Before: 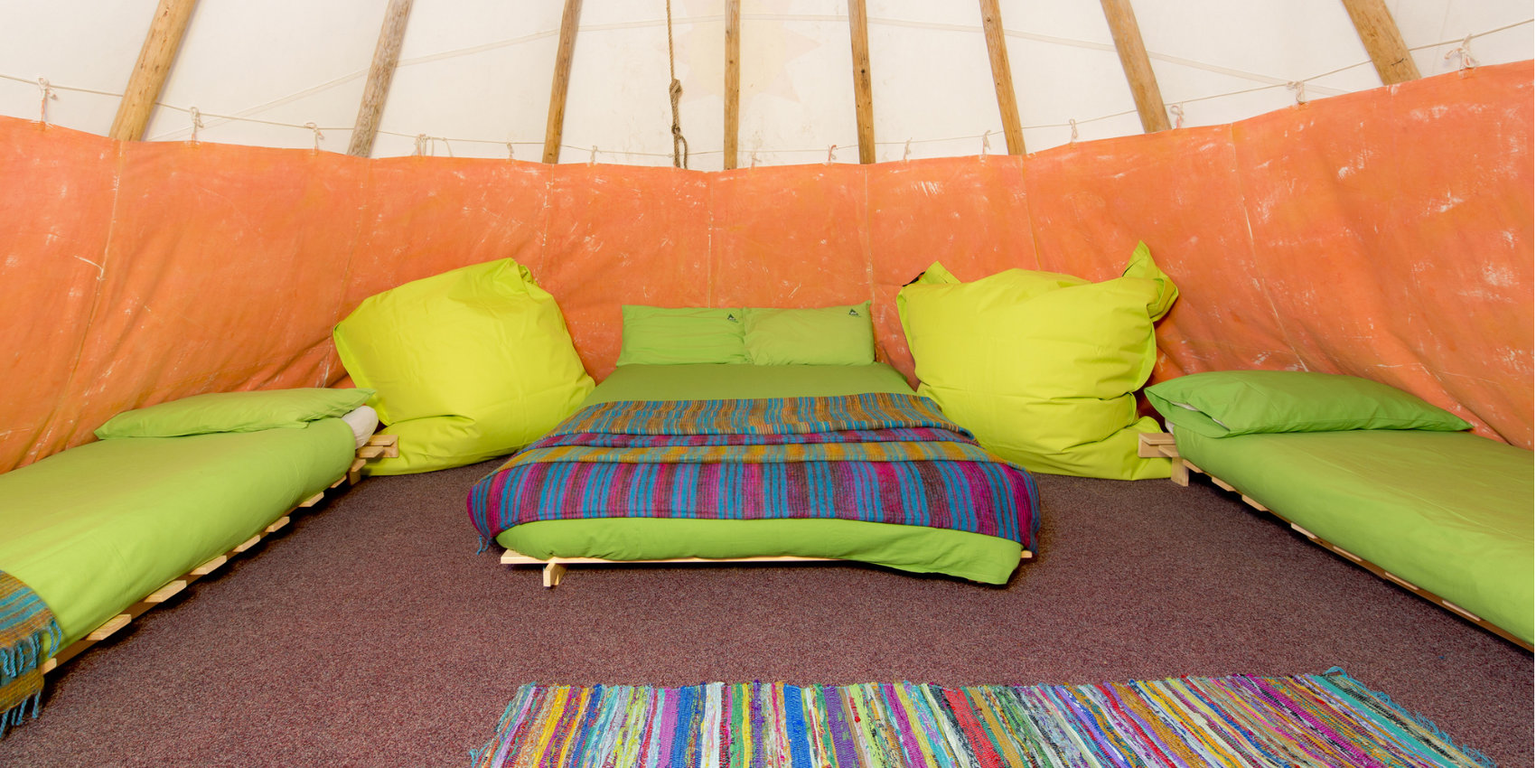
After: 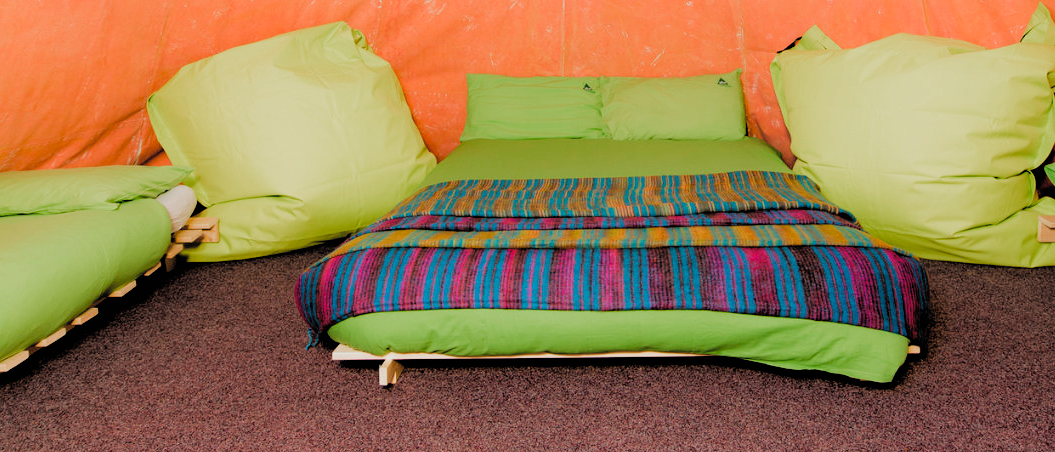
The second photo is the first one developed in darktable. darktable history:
filmic rgb: black relative exposure -3.72 EV, white relative exposure 2.76 EV, threshold 3.01 EV, dynamic range scaling -5.94%, hardness 3.04, add noise in highlights 0.002, preserve chrominance luminance Y, color science v3 (2019), use custom middle-gray values true, contrast in highlights soft, enable highlight reconstruction true
exposure: exposure 0.3 EV, compensate exposure bias true, compensate highlight preservation false
crop: left 13.099%, top 31.09%, right 24.788%, bottom 15.689%
levels: levels [0, 0.478, 1]
